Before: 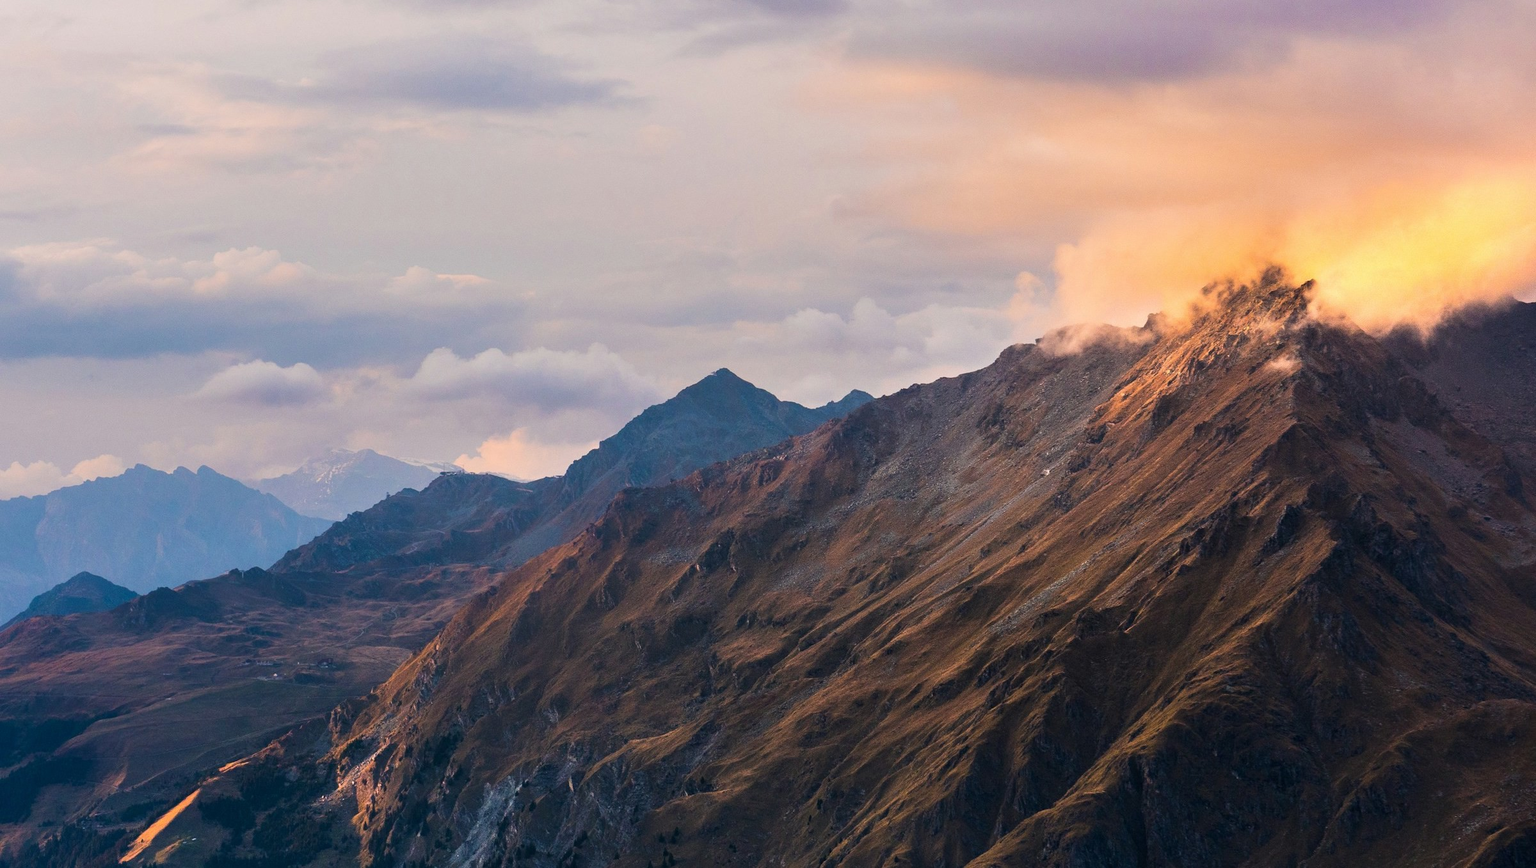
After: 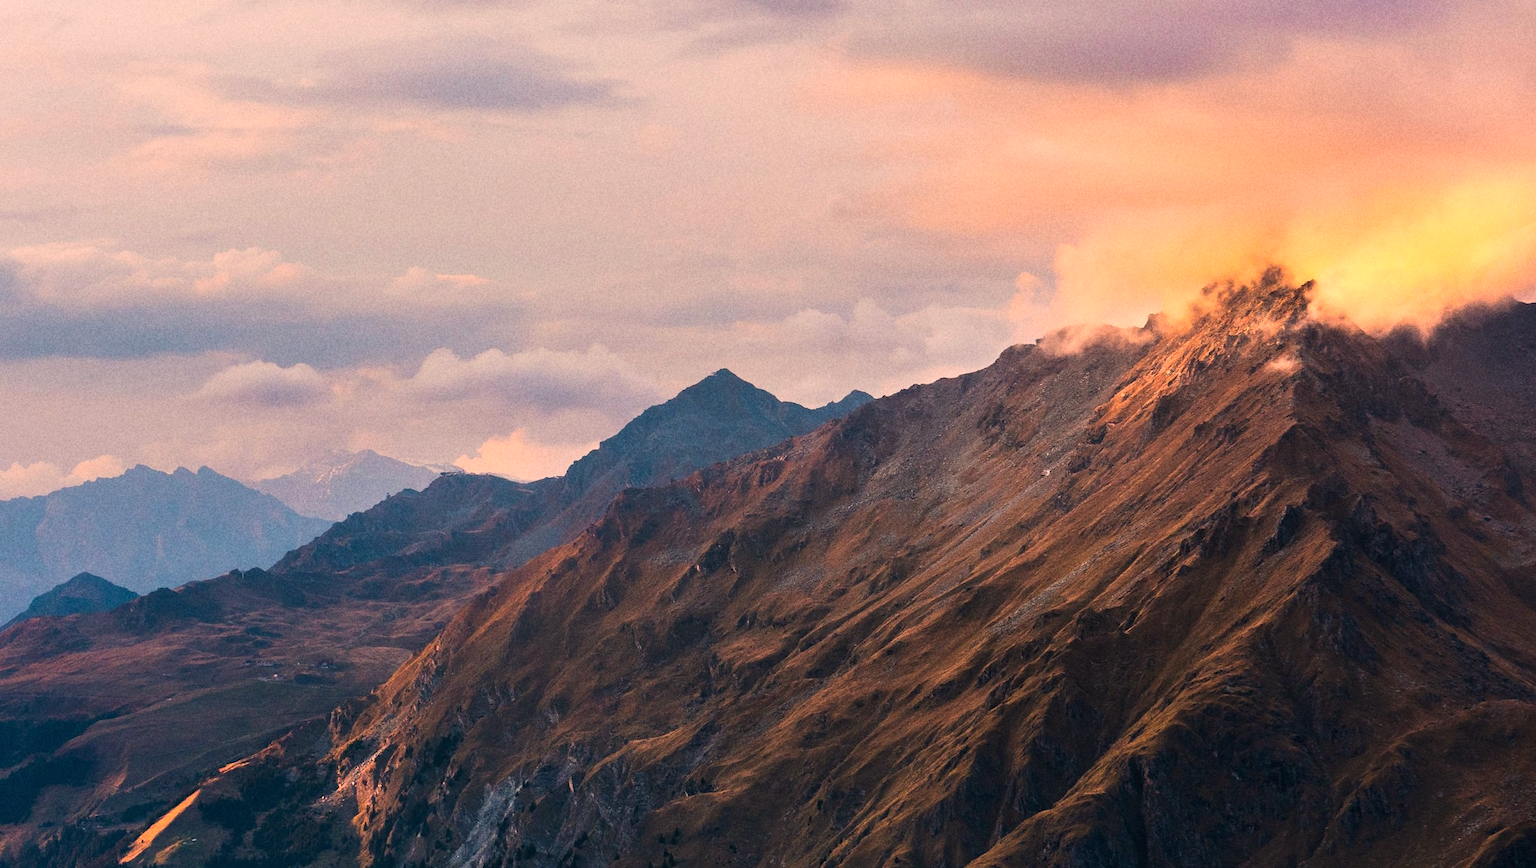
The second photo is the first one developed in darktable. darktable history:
white balance: red 1.127, blue 0.943
grain: coarseness 22.88 ISO
